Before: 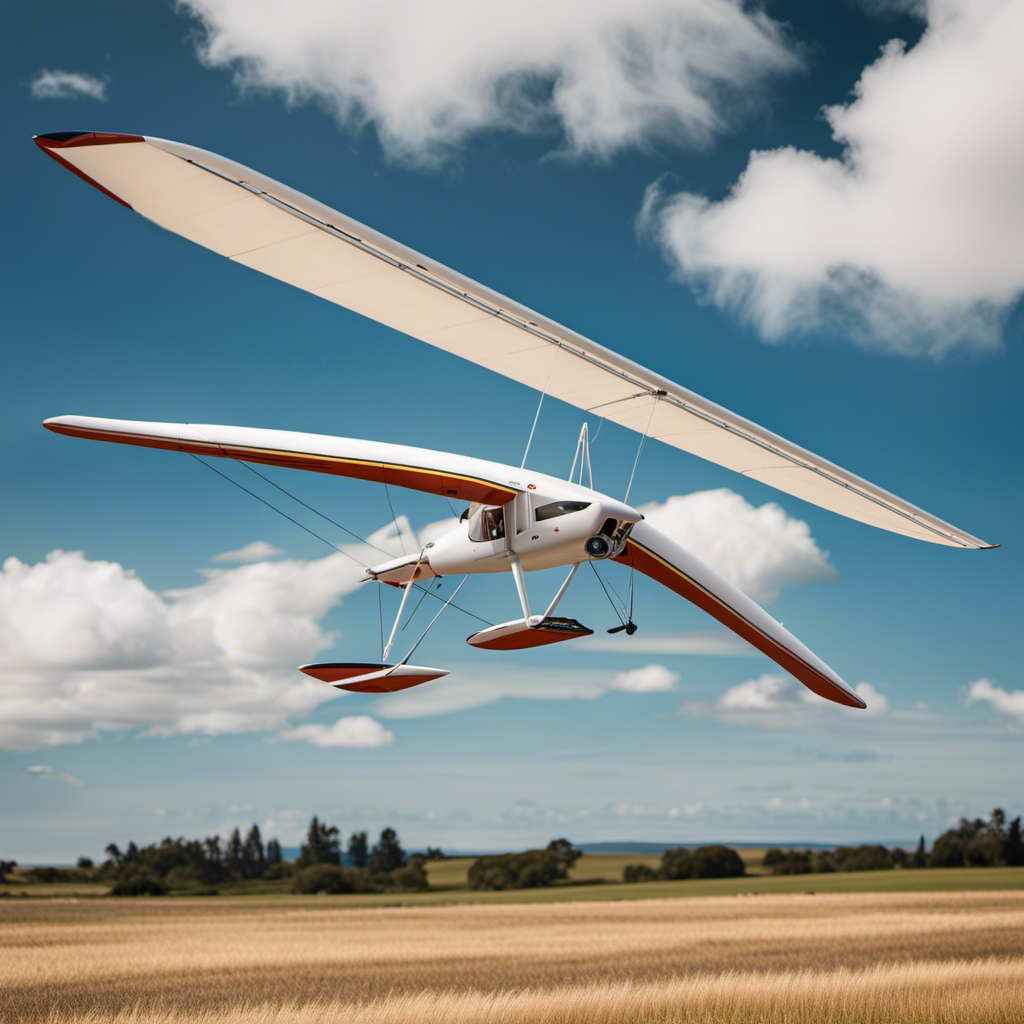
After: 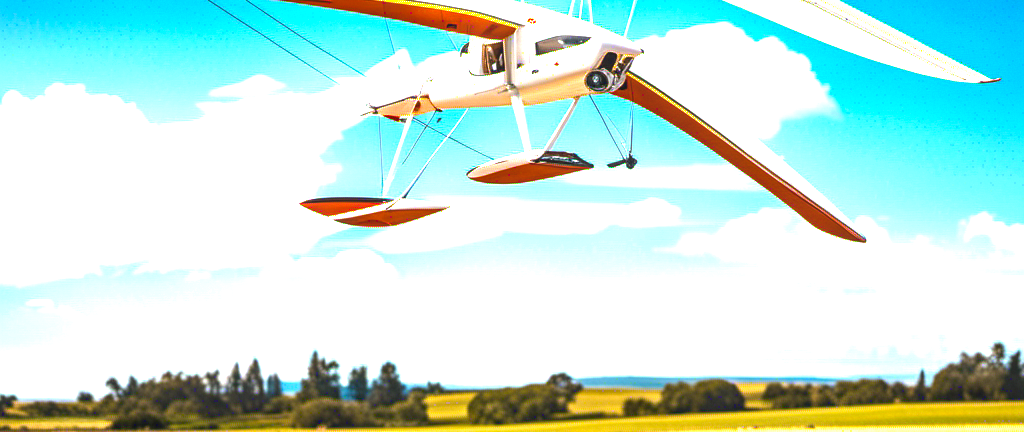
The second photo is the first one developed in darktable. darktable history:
exposure: black level correction 0, exposure 1.5 EV, compensate highlight preservation false
color balance rgb: linear chroma grading › global chroma 9%, perceptual saturation grading › global saturation 36%, perceptual brilliance grading › global brilliance 15%, perceptual brilliance grading › shadows -35%, global vibrance 15%
local contrast: on, module defaults
crop: top 45.551%, bottom 12.262%
